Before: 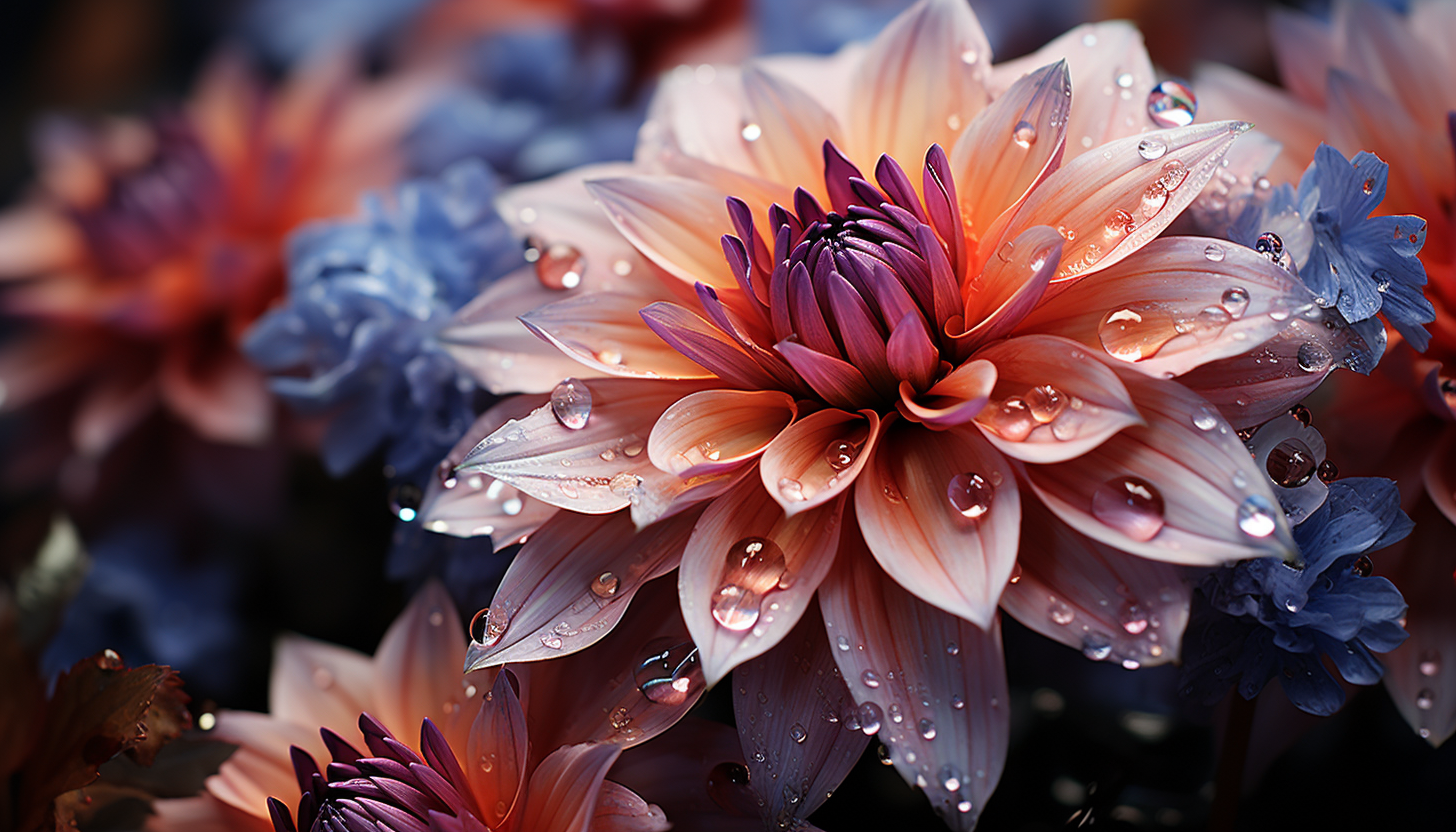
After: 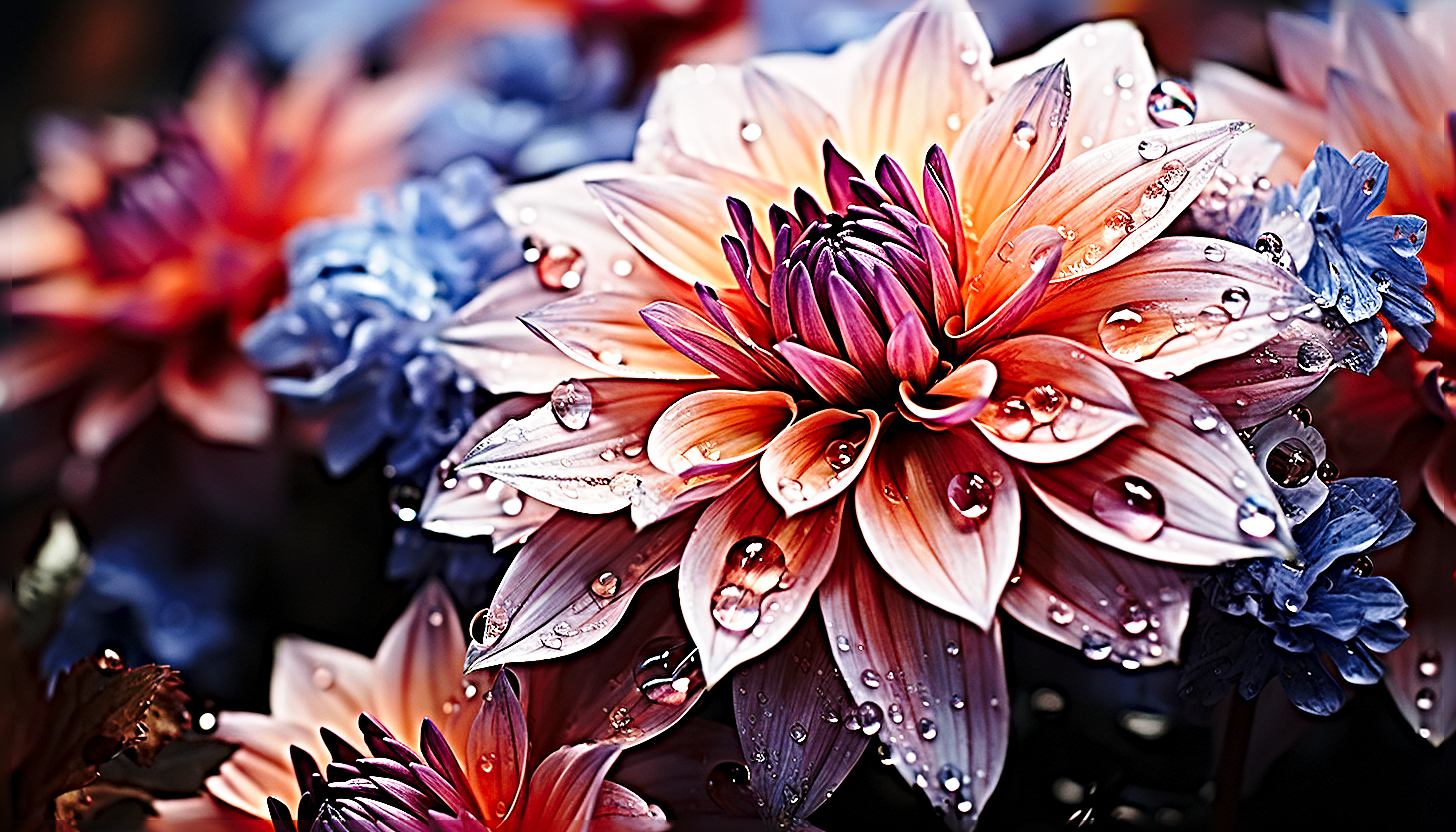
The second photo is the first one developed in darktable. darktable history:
base curve: curves: ch0 [(0, 0) (0.028, 0.03) (0.121, 0.232) (0.46, 0.748) (0.859, 0.968) (1, 1)], preserve colors none
sharpen: radius 6.248, amount 1.788, threshold 0.011
